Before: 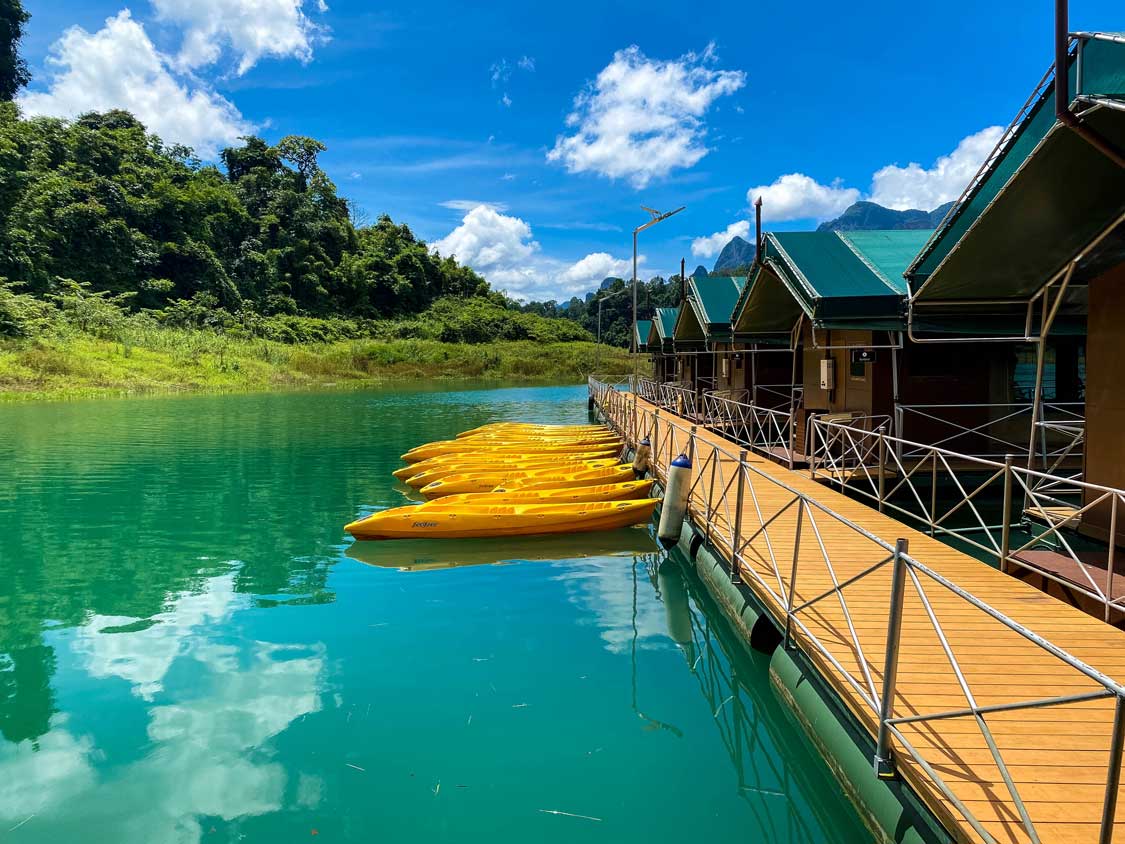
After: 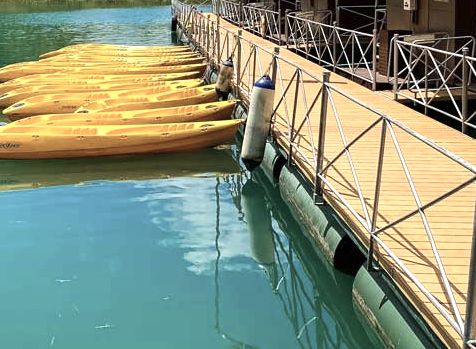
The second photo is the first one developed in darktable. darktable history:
exposure: black level correction 0, exposure 0.5 EV, compensate exposure bias true, compensate highlight preservation false
contrast brightness saturation: contrast 0.099, saturation -0.369
crop: left 37.076%, top 45.011%, right 20.558%, bottom 13.624%
color zones: curves: ch0 [(0, 0.5) (0.143, 0.5) (0.286, 0.5) (0.429, 0.5) (0.571, 0.5) (0.714, 0.476) (0.857, 0.5) (1, 0.5)]; ch2 [(0, 0.5) (0.143, 0.5) (0.286, 0.5) (0.429, 0.5) (0.571, 0.5) (0.714, 0.487) (0.857, 0.5) (1, 0.5)], mix -135.93%
